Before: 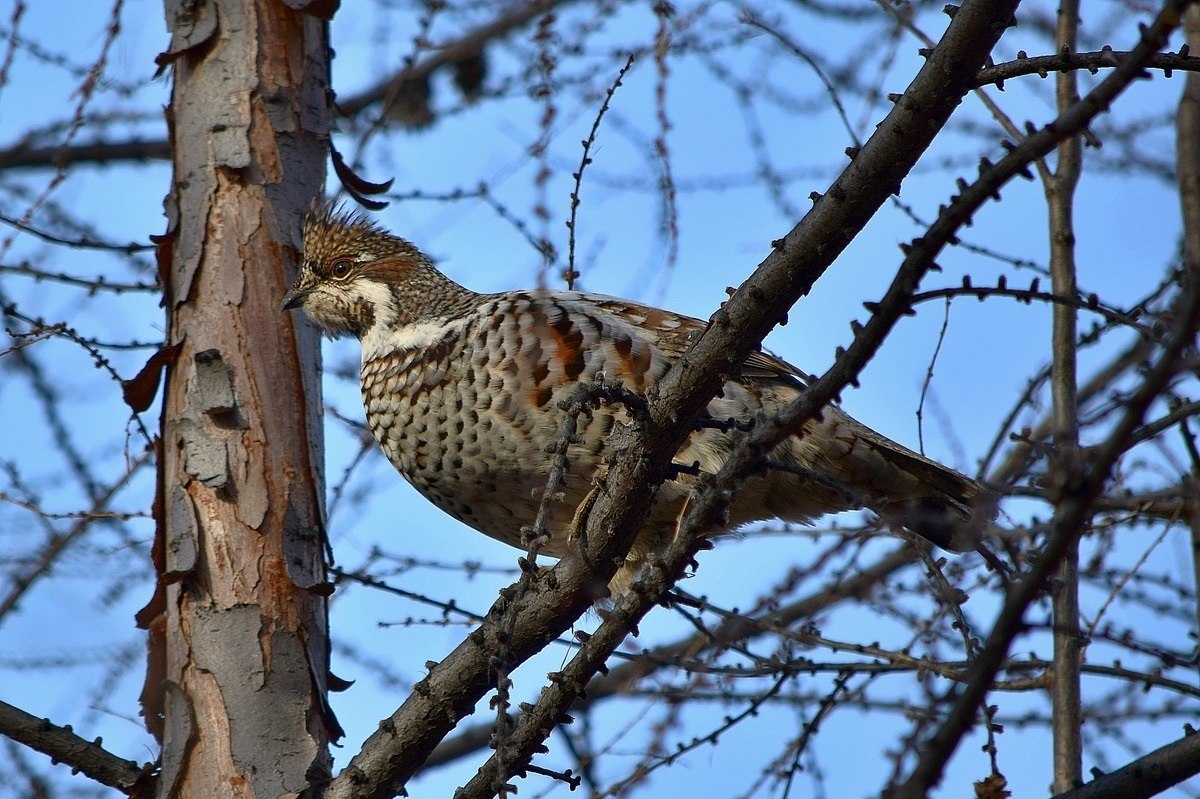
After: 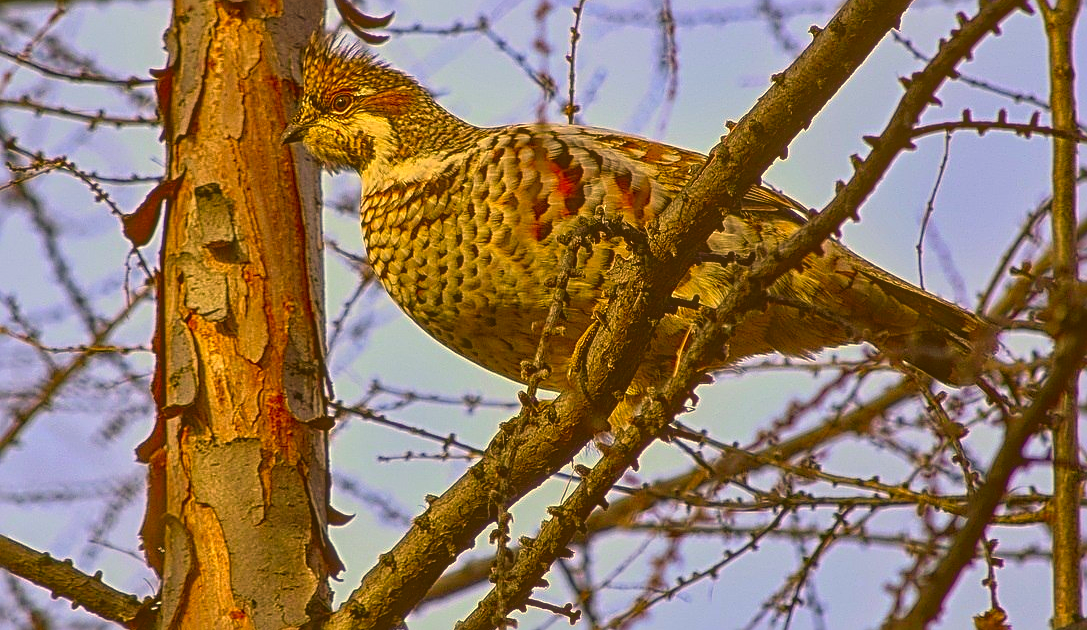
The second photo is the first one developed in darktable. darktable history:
sharpen: radius 2.809, amount 0.704
crop: top 20.828%, right 9.335%, bottom 0.27%
color correction: highlights a* 10.95, highlights b* 30.07, shadows a* 2.64, shadows b* 17.31, saturation 1.74
contrast brightness saturation: contrast 0.102, brightness 0.021, saturation 0.017
local contrast: highlights 72%, shadows 18%, midtone range 0.19
